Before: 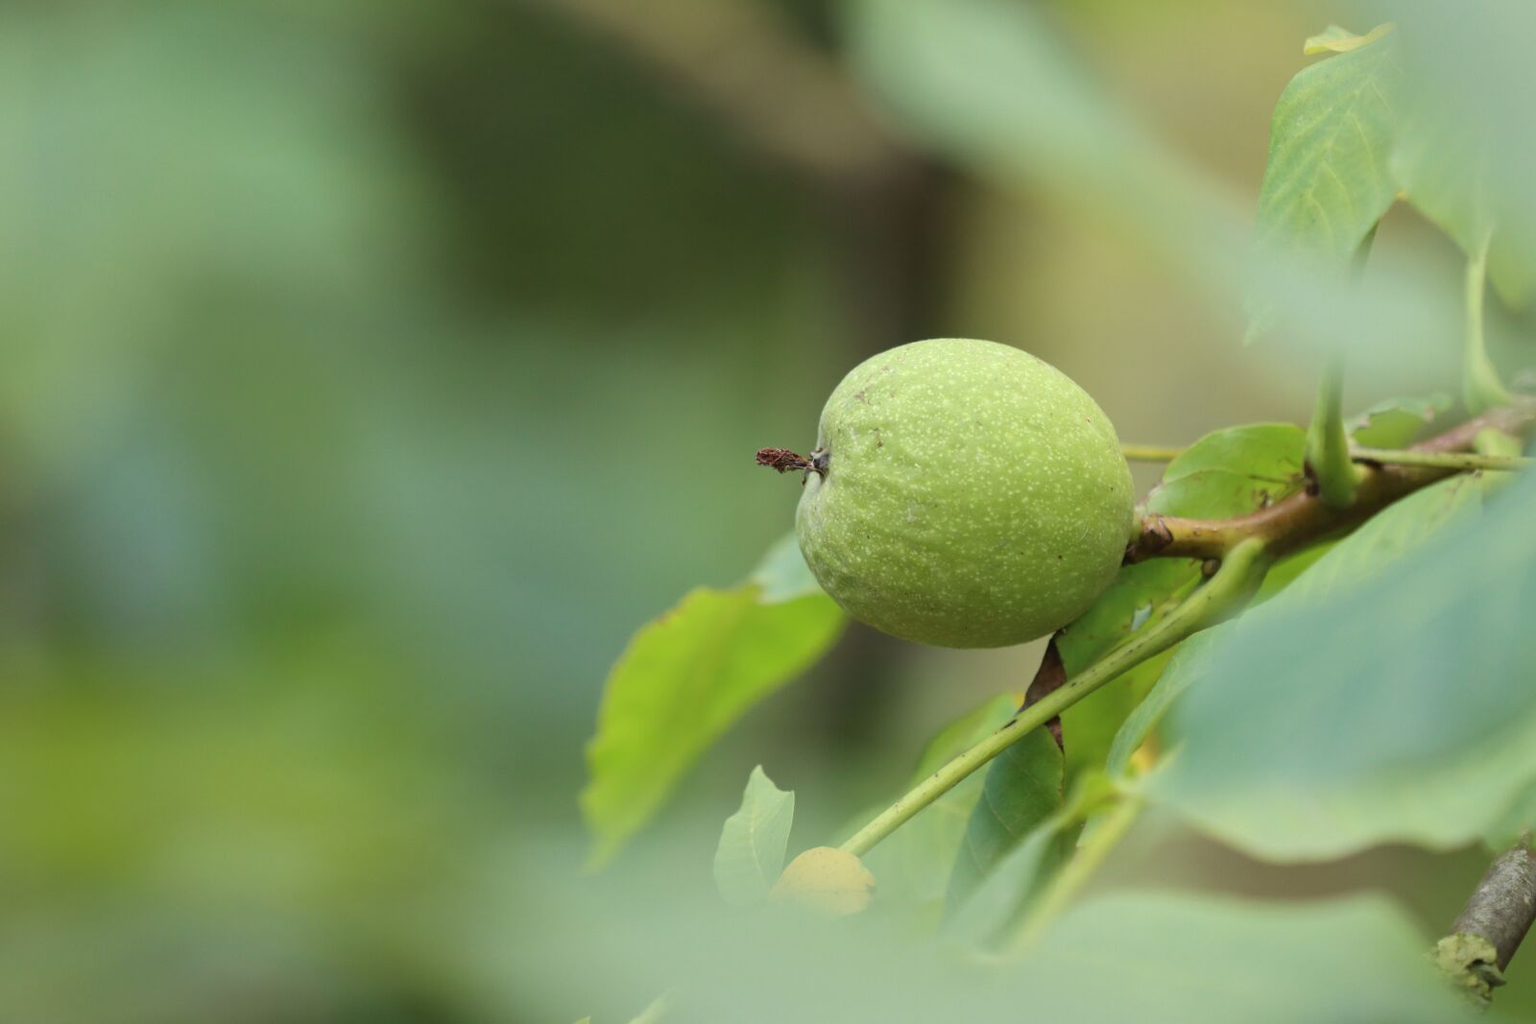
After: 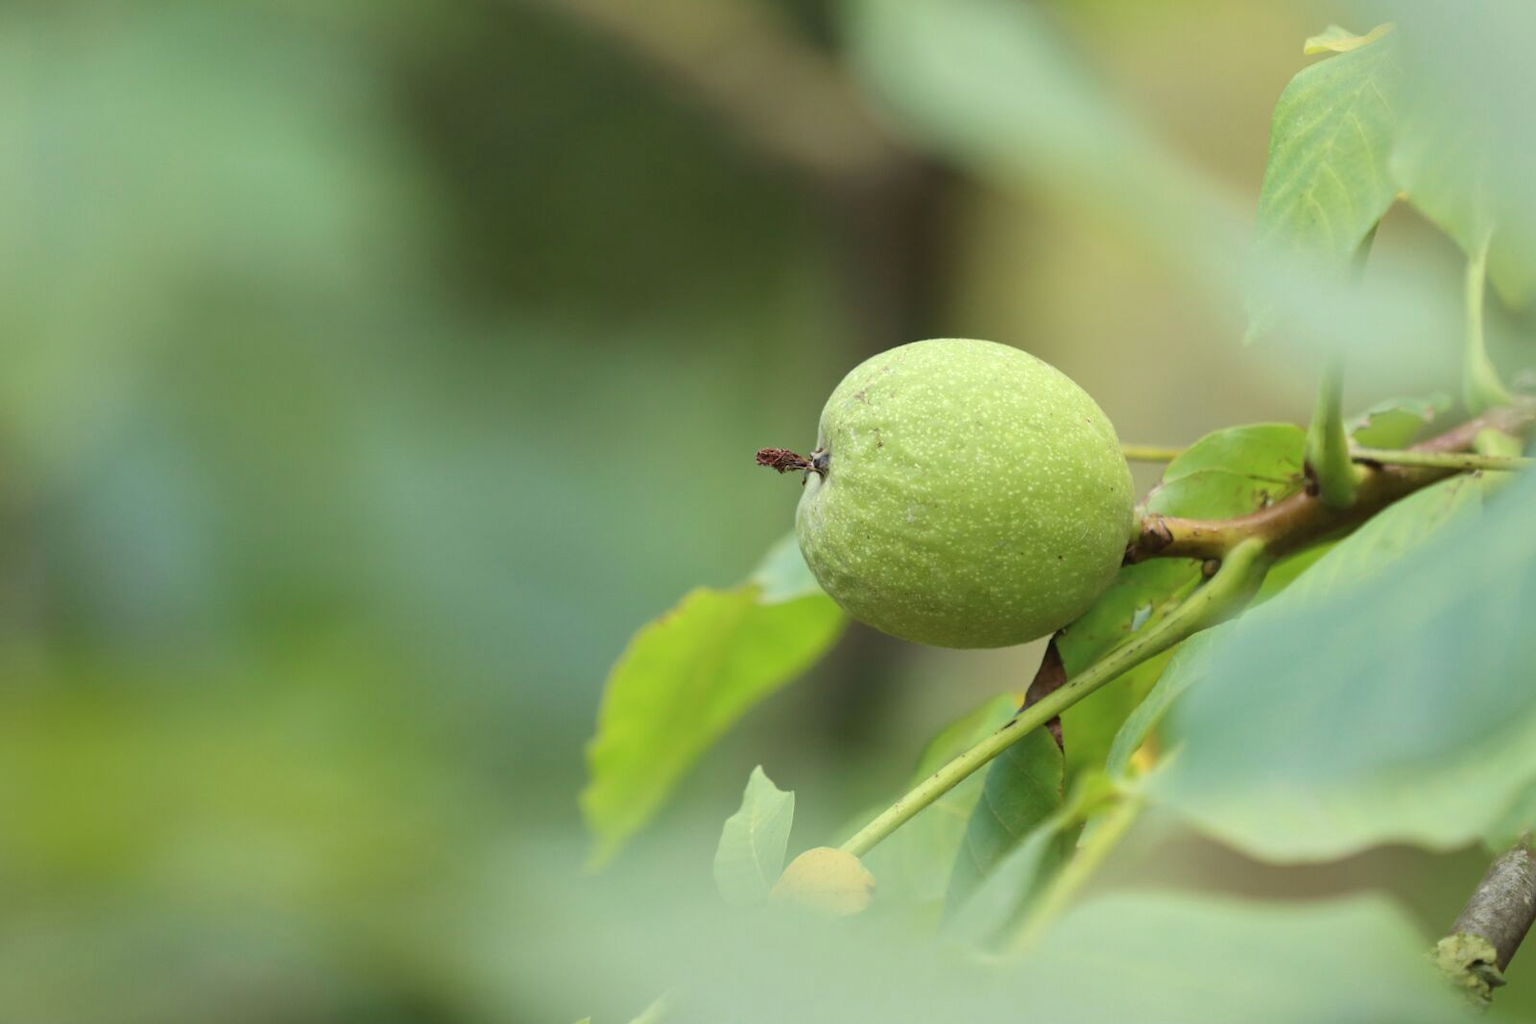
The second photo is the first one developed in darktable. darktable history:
exposure: exposure 0.171 EV, compensate highlight preservation false
